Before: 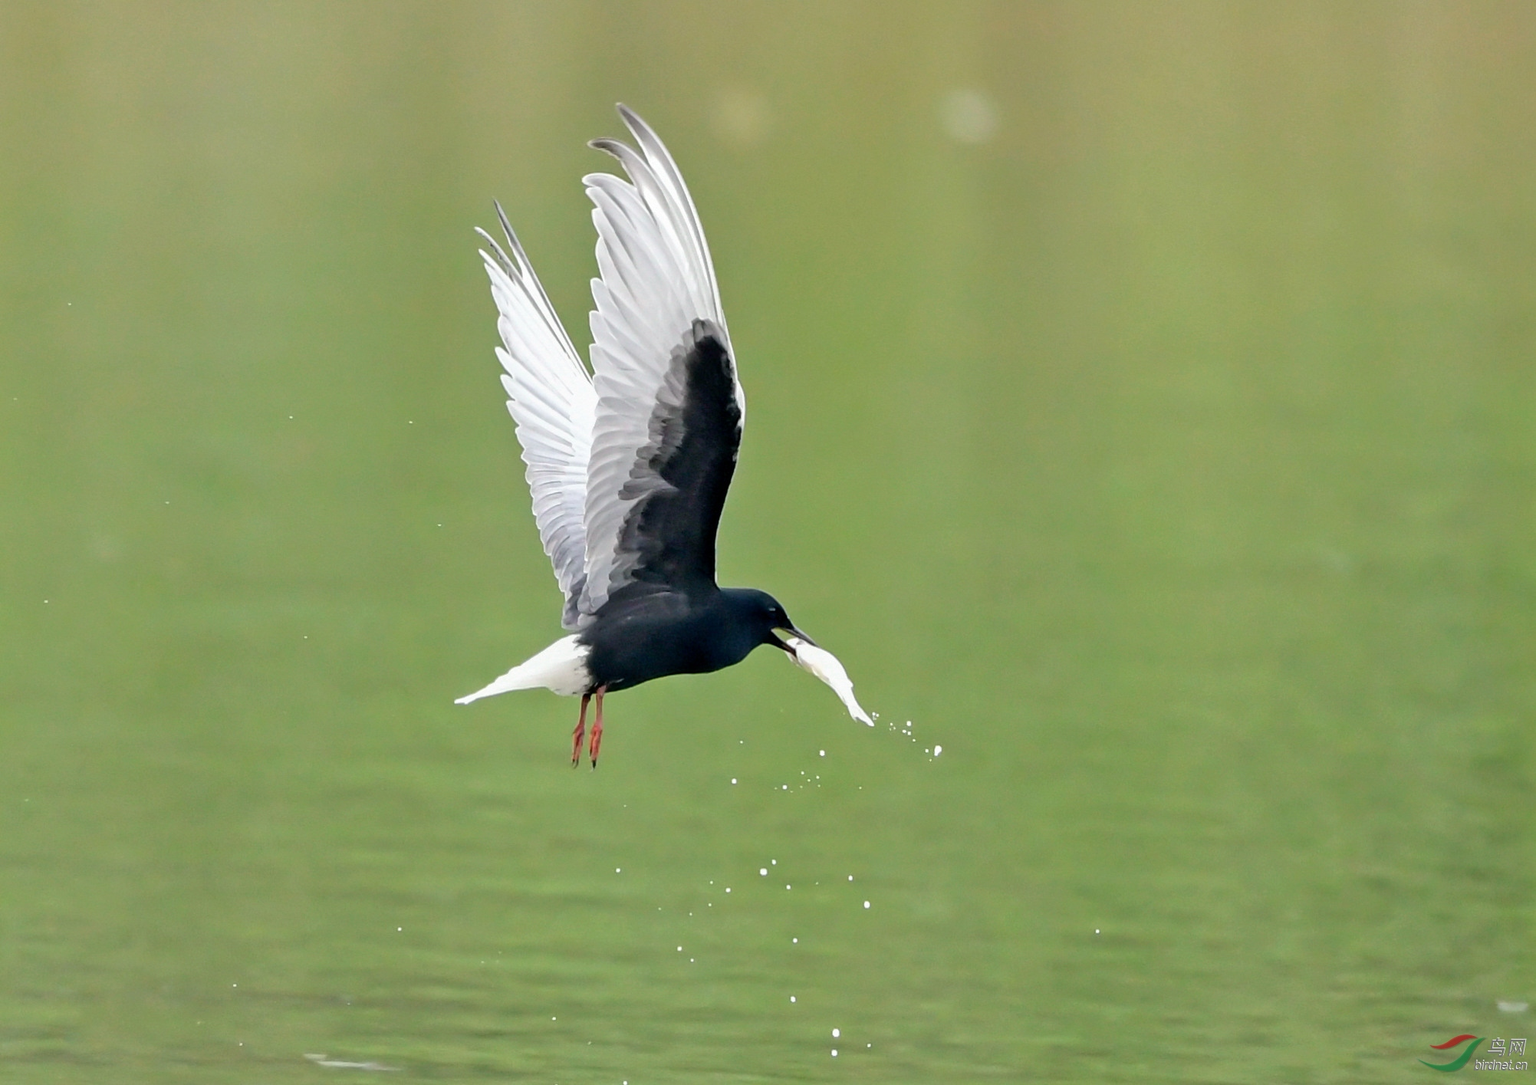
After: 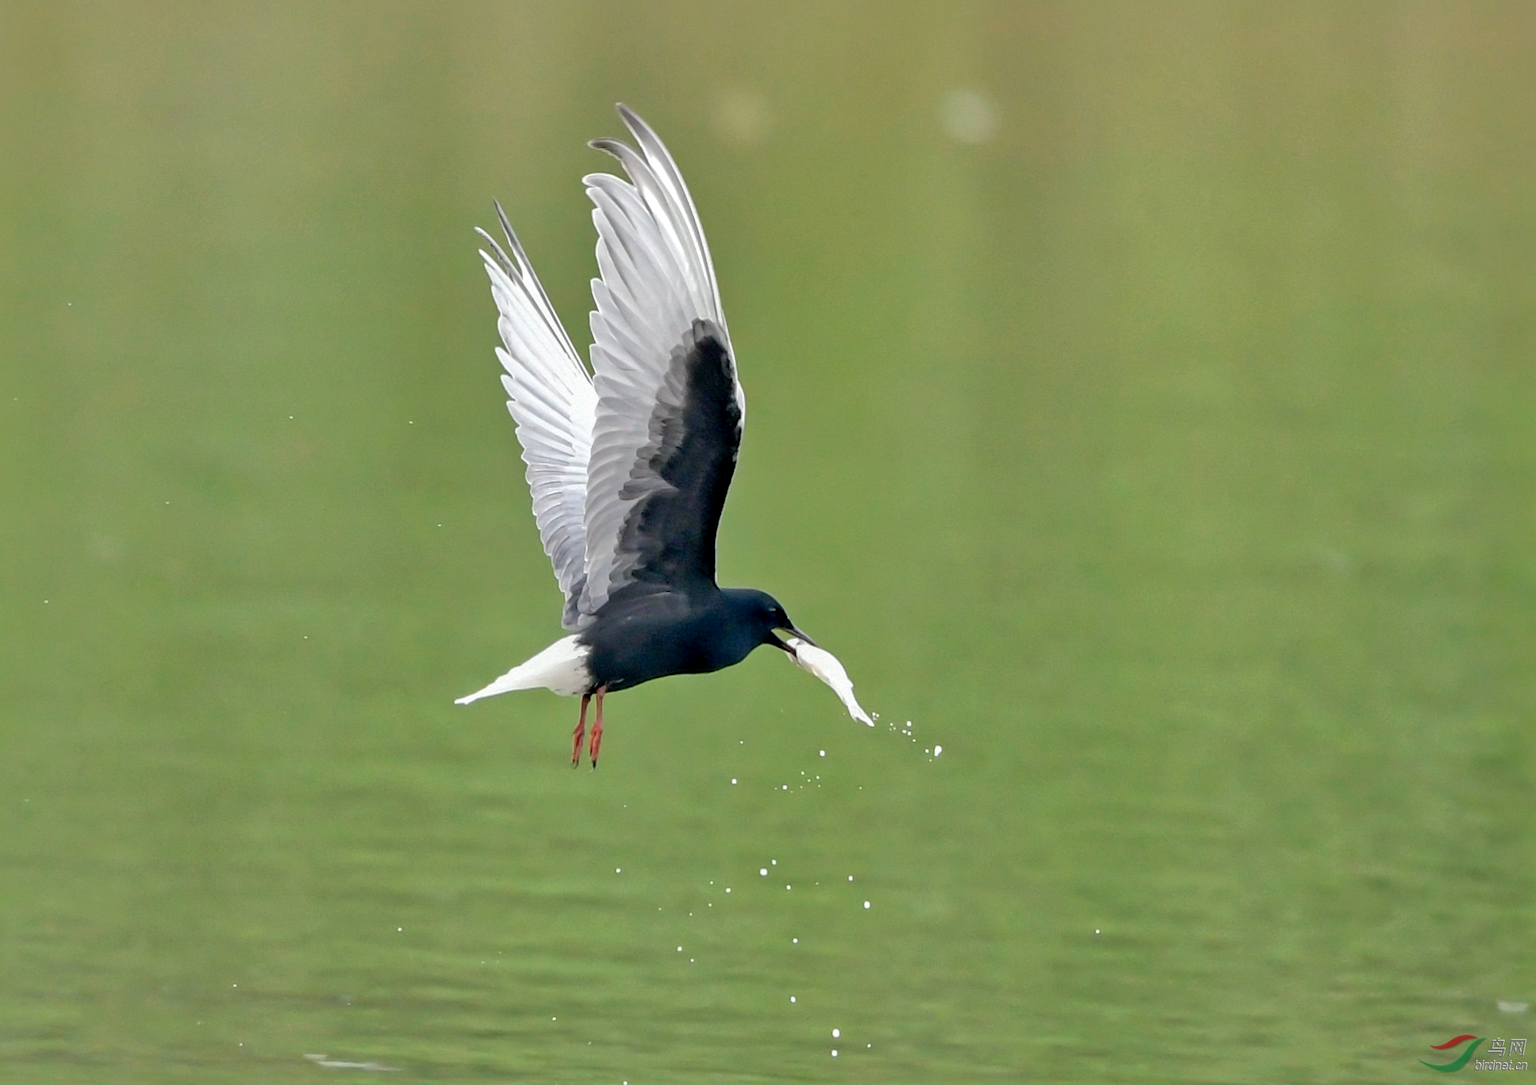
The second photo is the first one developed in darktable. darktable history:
local contrast: highlights 100%, shadows 100%, detail 120%, midtone range 0.2
shadows and highlights: highlights -60
